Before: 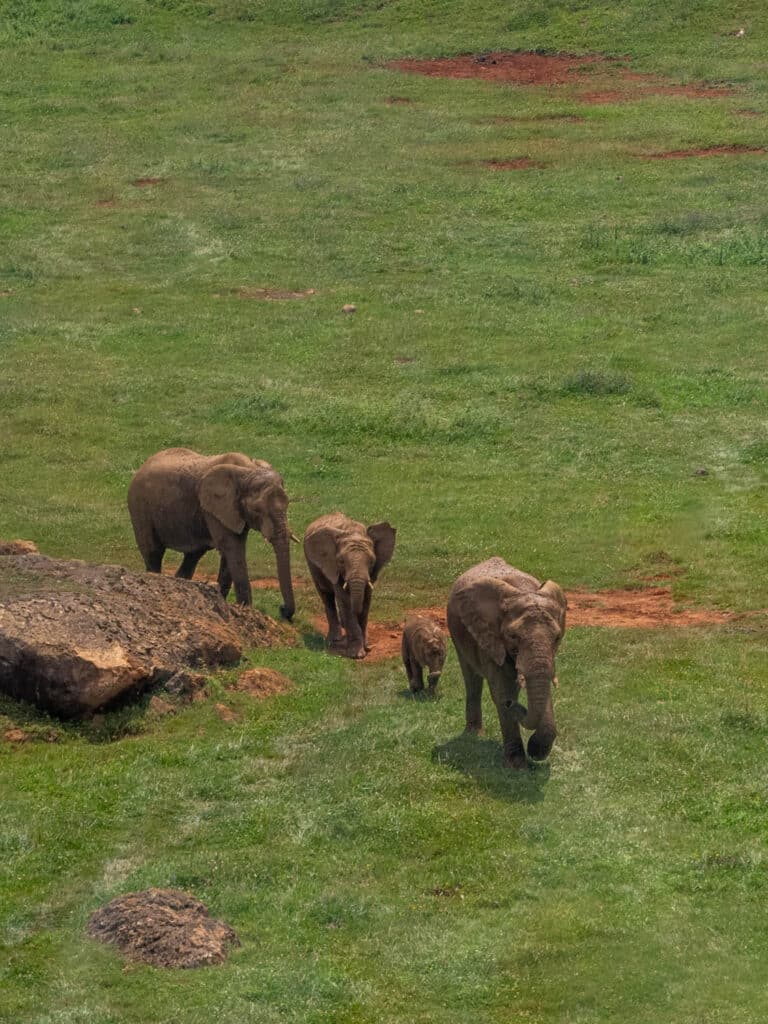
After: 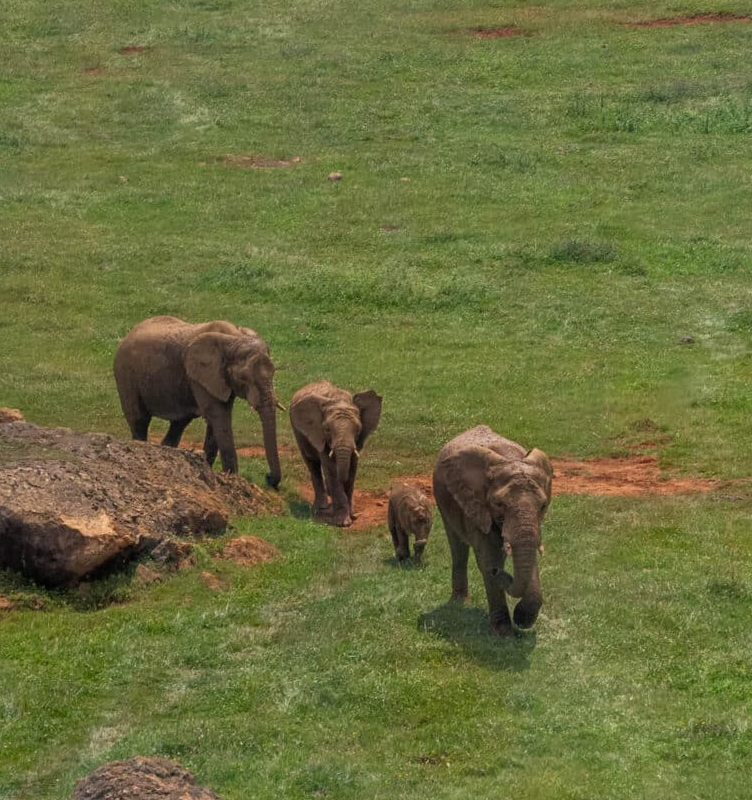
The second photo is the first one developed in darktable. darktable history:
crop and rotate: left 1.935%, top 12.969%, right 0.147%, bottom 8.837%
